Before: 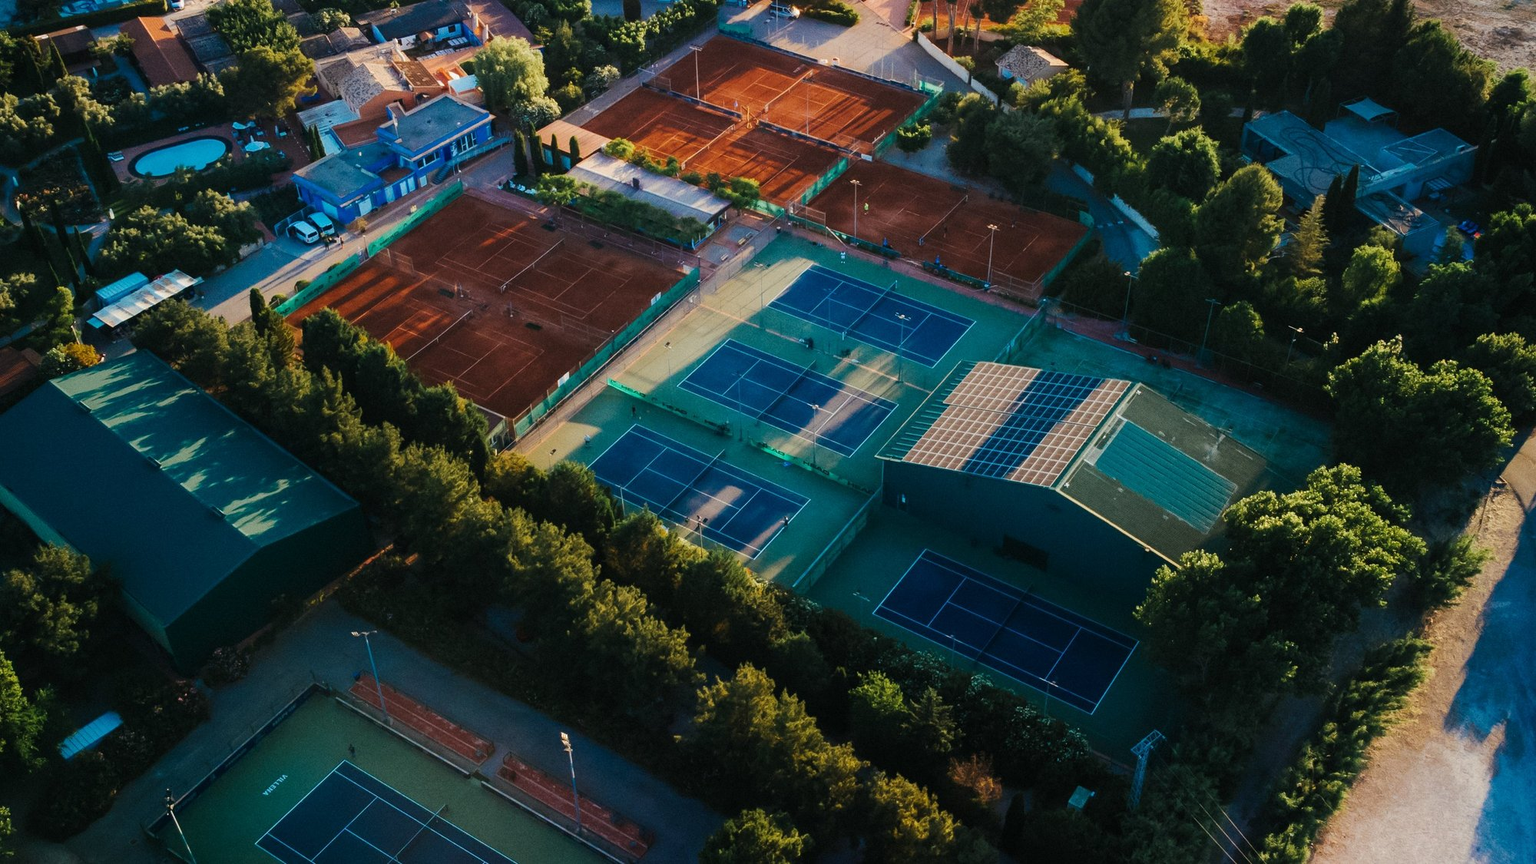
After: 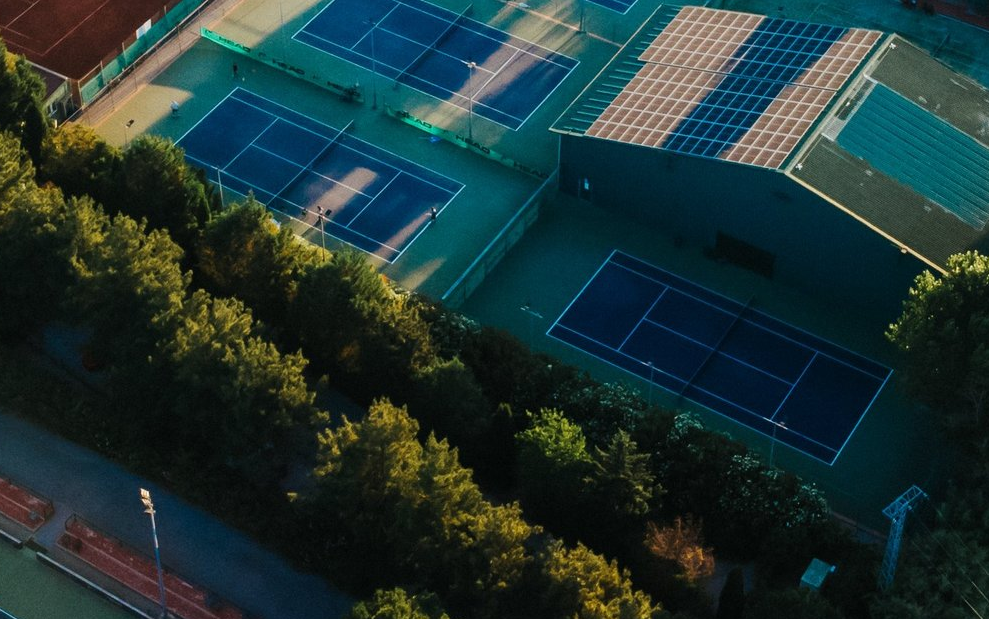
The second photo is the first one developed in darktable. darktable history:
crop: left 29.507%, top 41.419%, right 21.018%, bottom 3.472%
